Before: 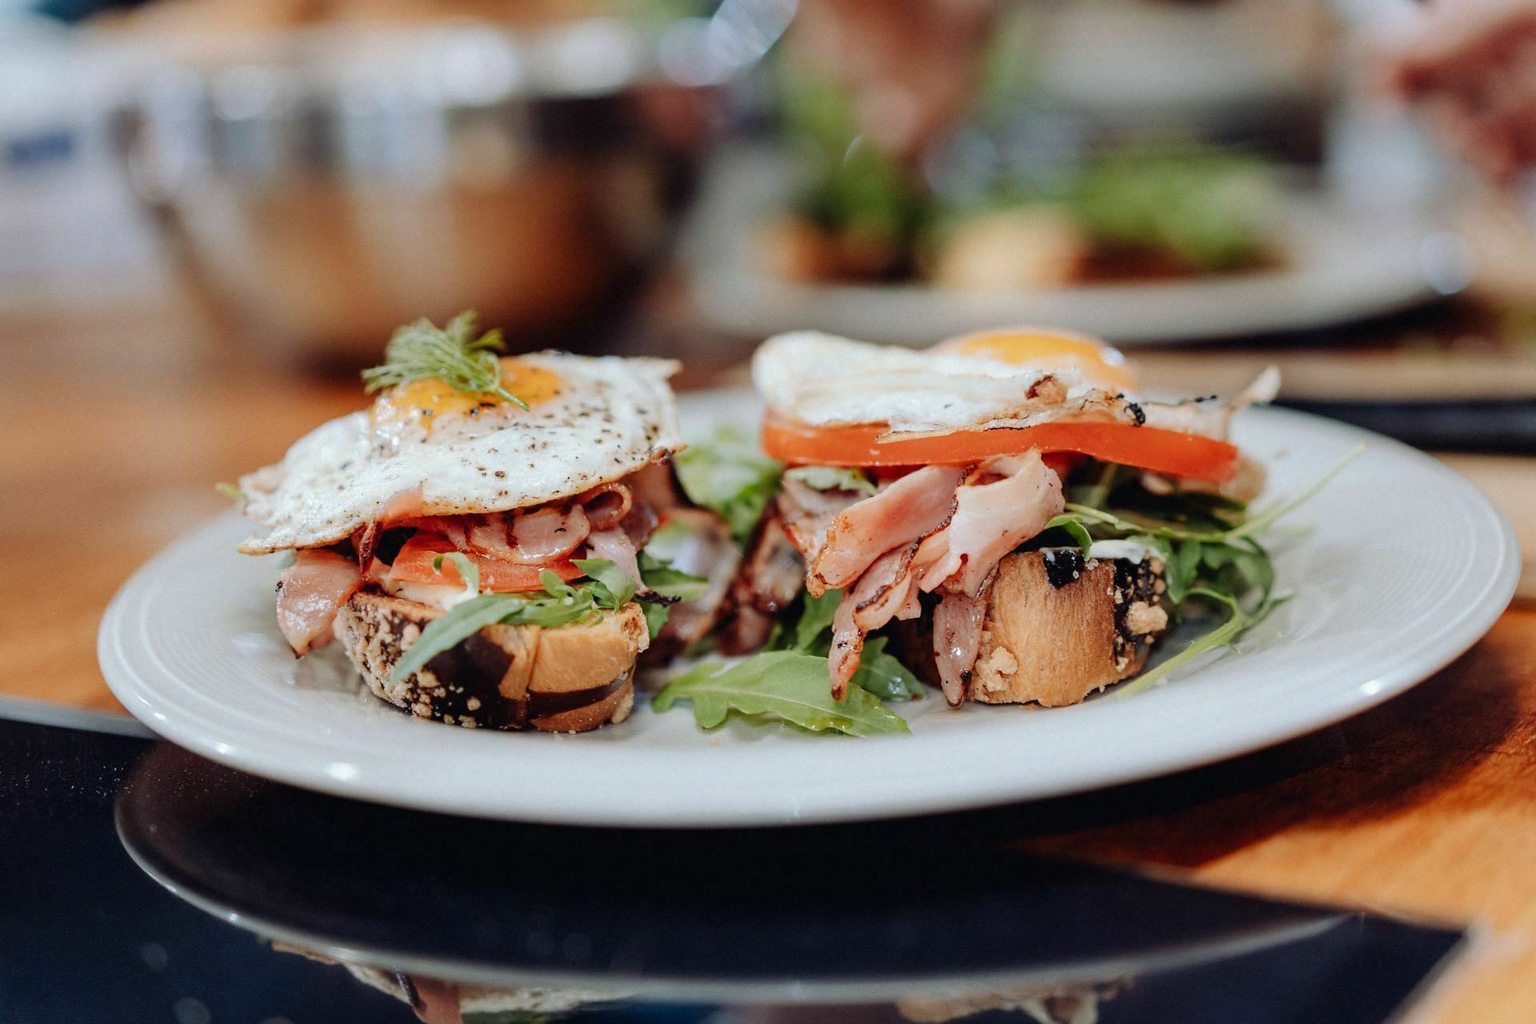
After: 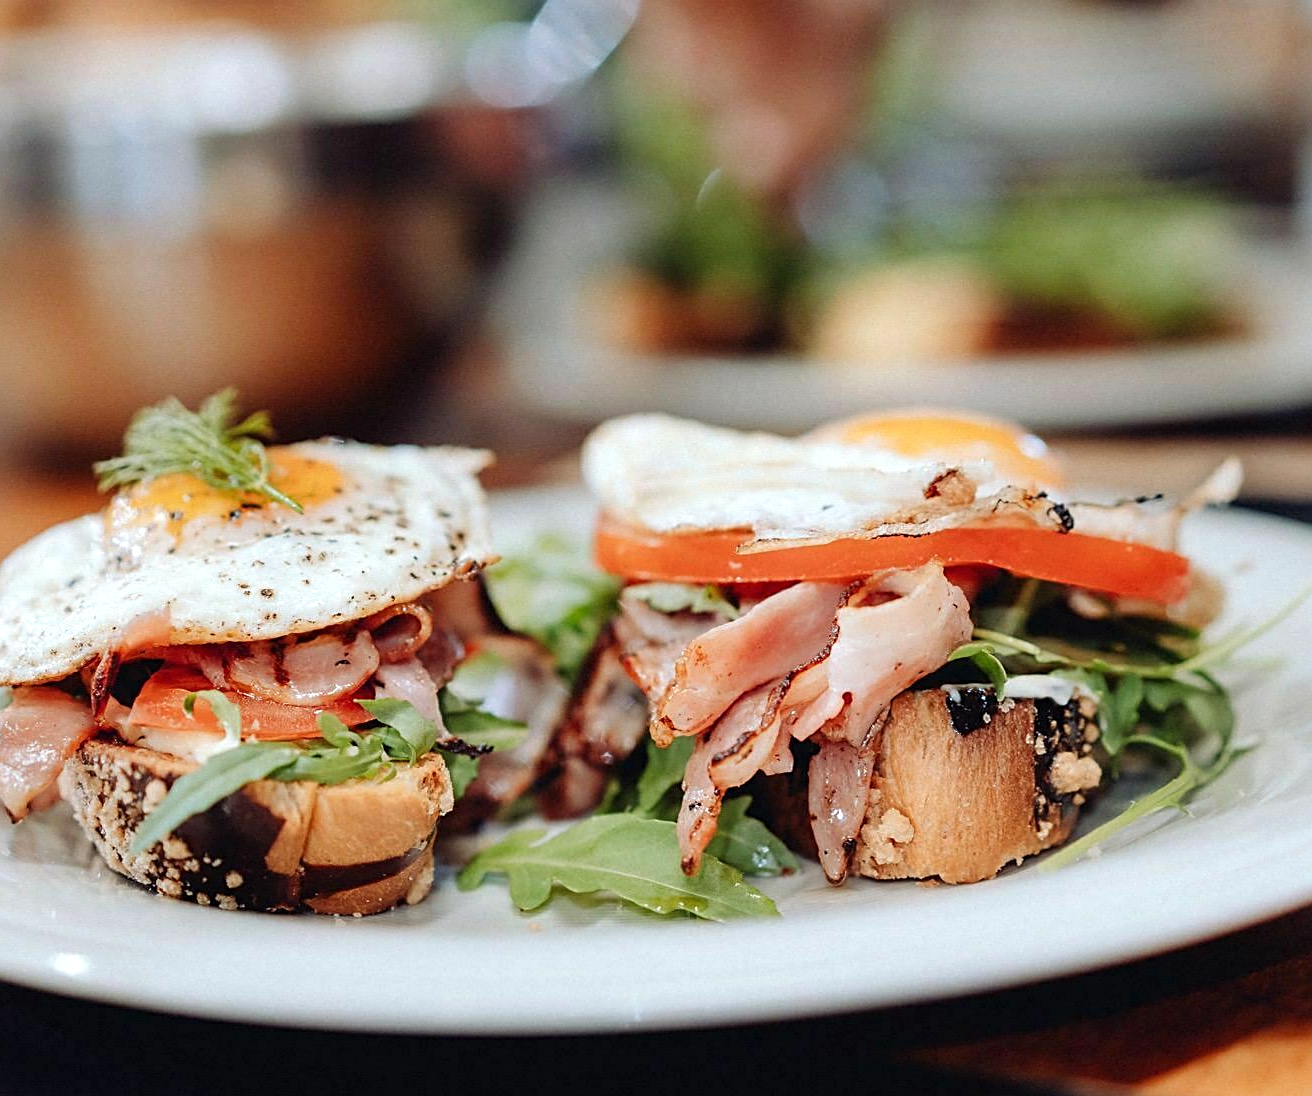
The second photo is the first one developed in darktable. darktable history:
exposure: black level correction 0, exposure 1.001 EV, compensate exposure bias true, compensate highlight preservation false
crop: left 18.661%, right 12.31%, bottom 14.319%
sharpen: on, module defaults
